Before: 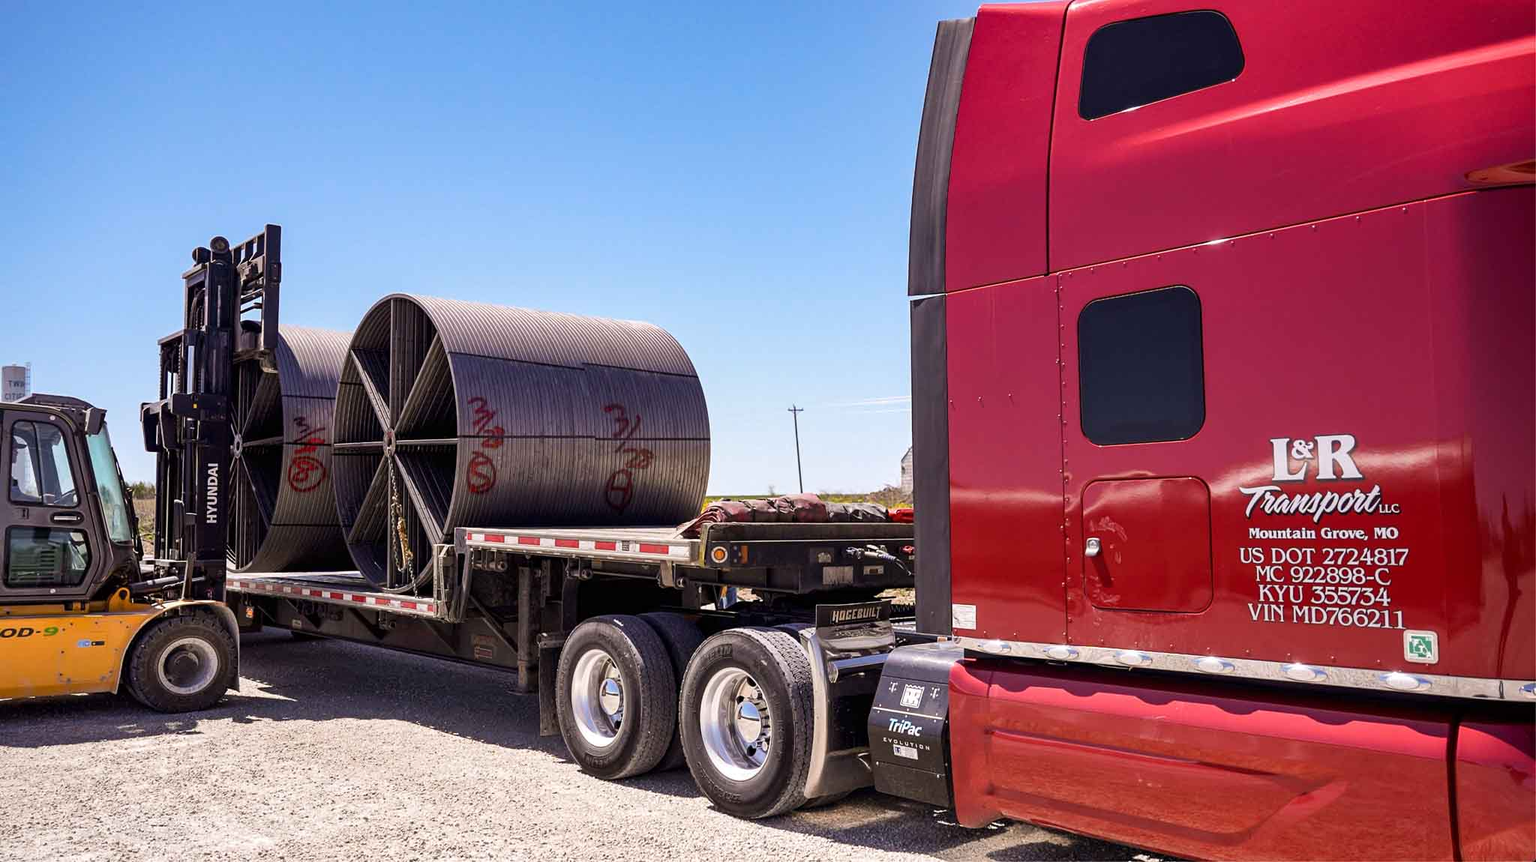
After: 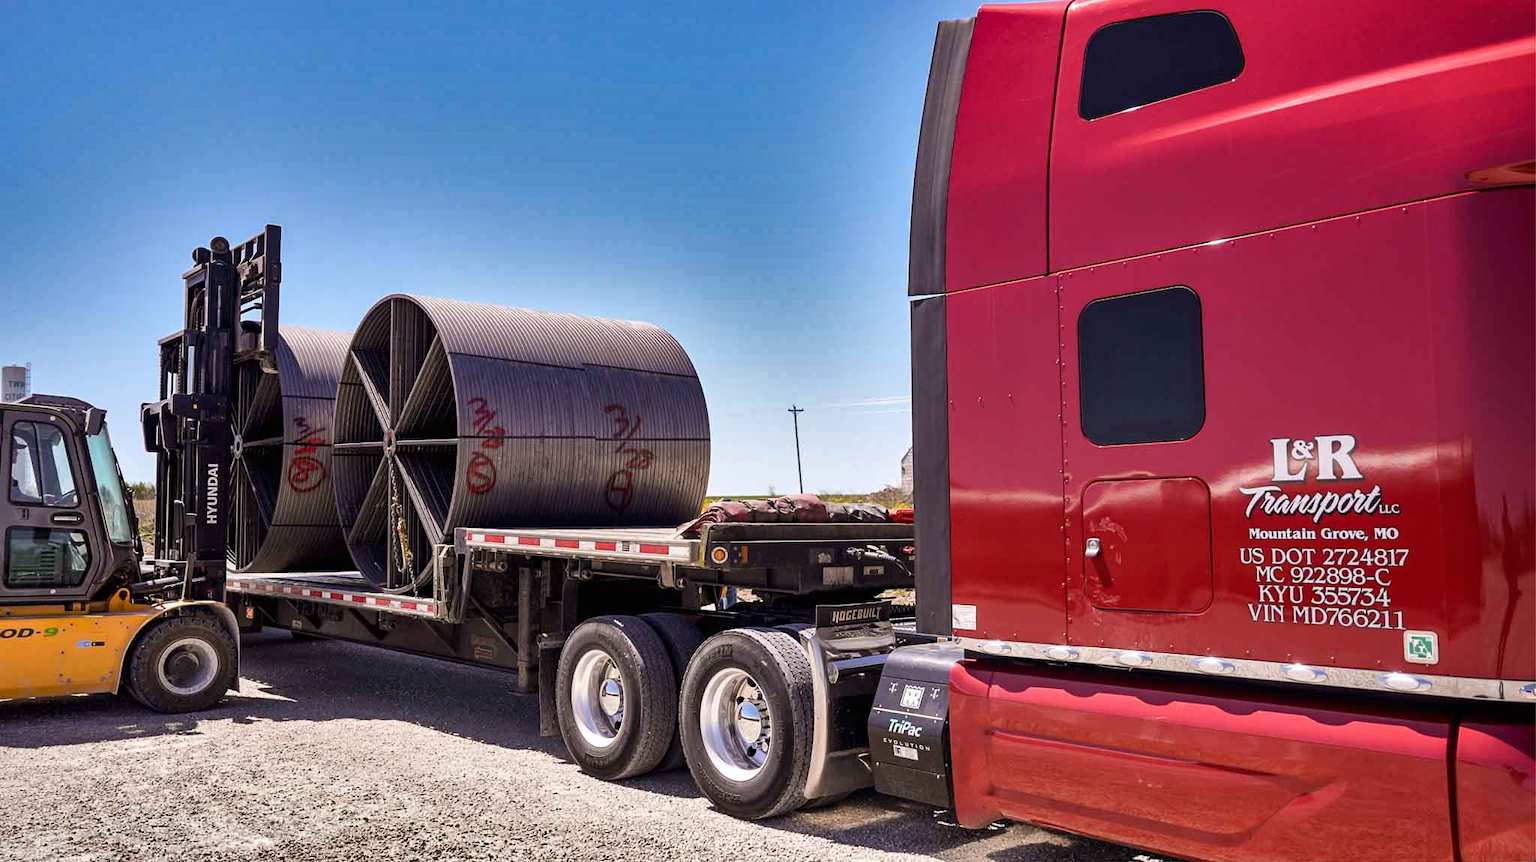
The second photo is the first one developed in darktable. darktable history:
tone equalizer: on, module defaults
shadows and highlights: shadows 19.13, highlights -83.41, soften with gaussian
